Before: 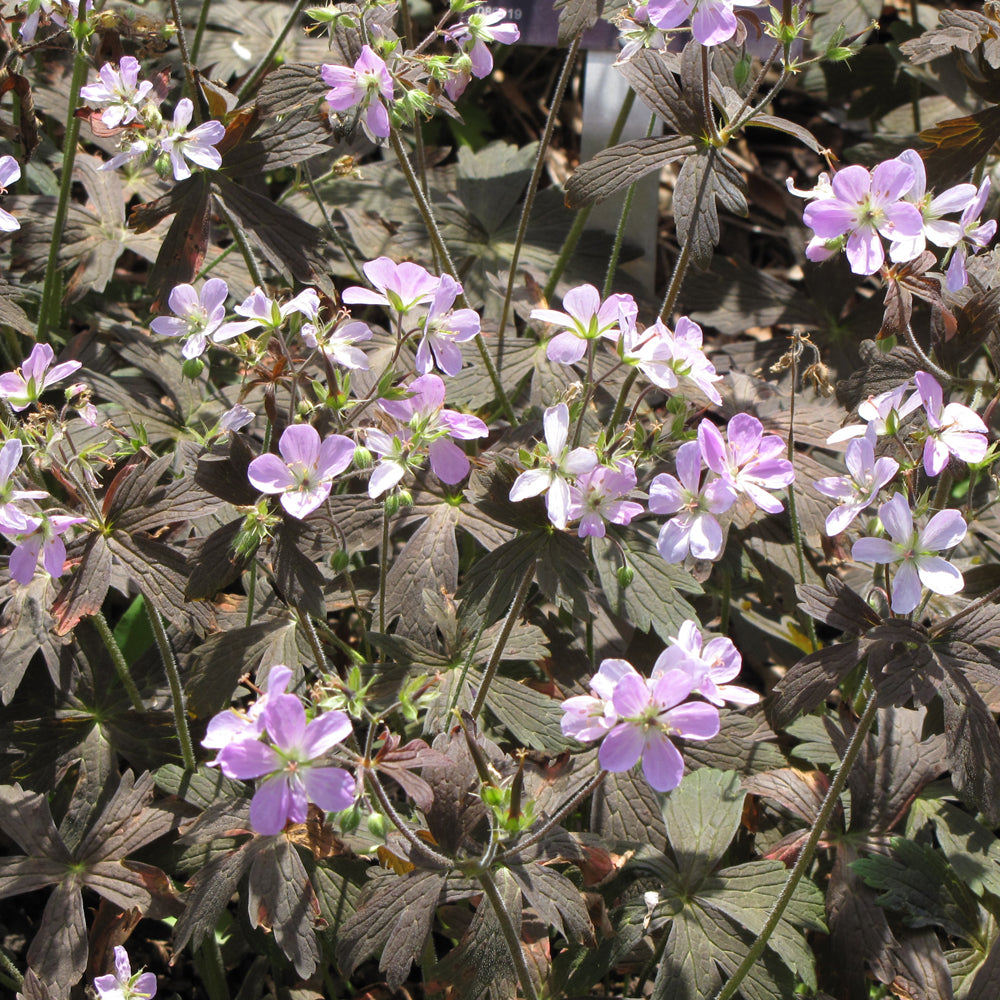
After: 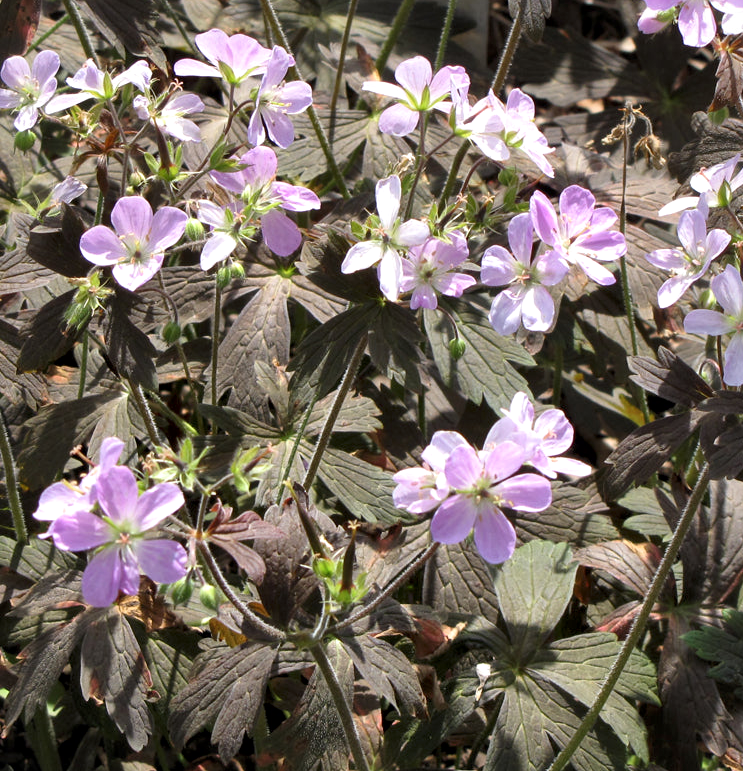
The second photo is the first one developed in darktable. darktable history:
local contrast: mode bilateral grid, contrast 24, coarseness 60, detail 151%, midtone range 0.2
crop: left 16.861%, top 22.875%, right 8.824%
